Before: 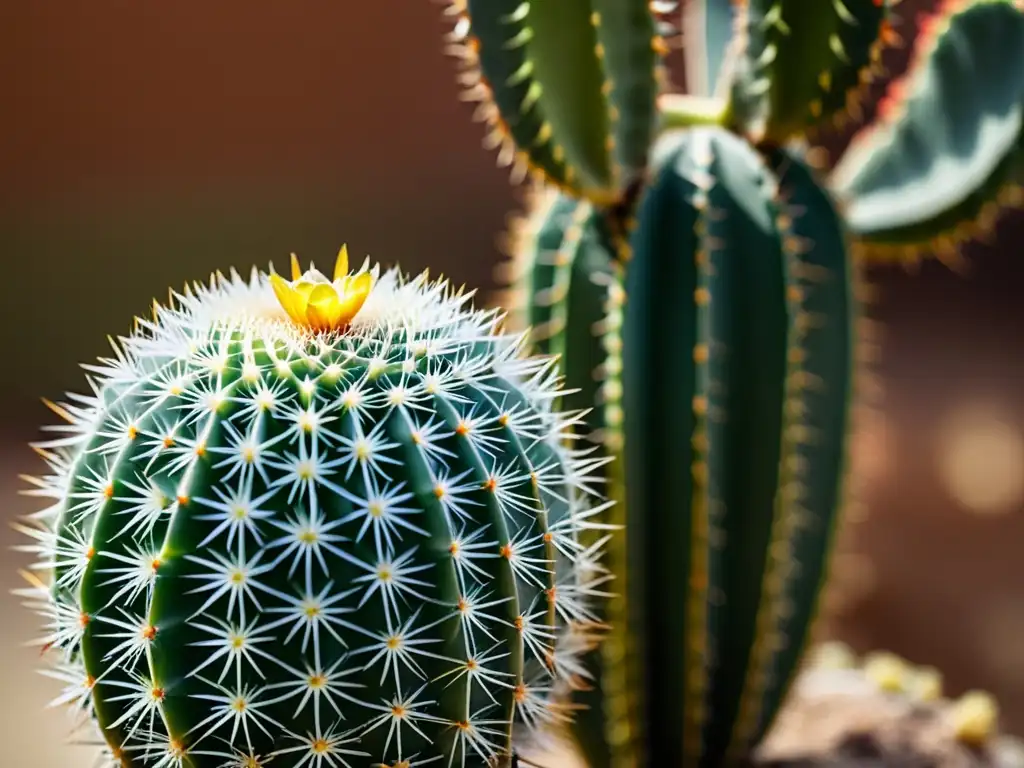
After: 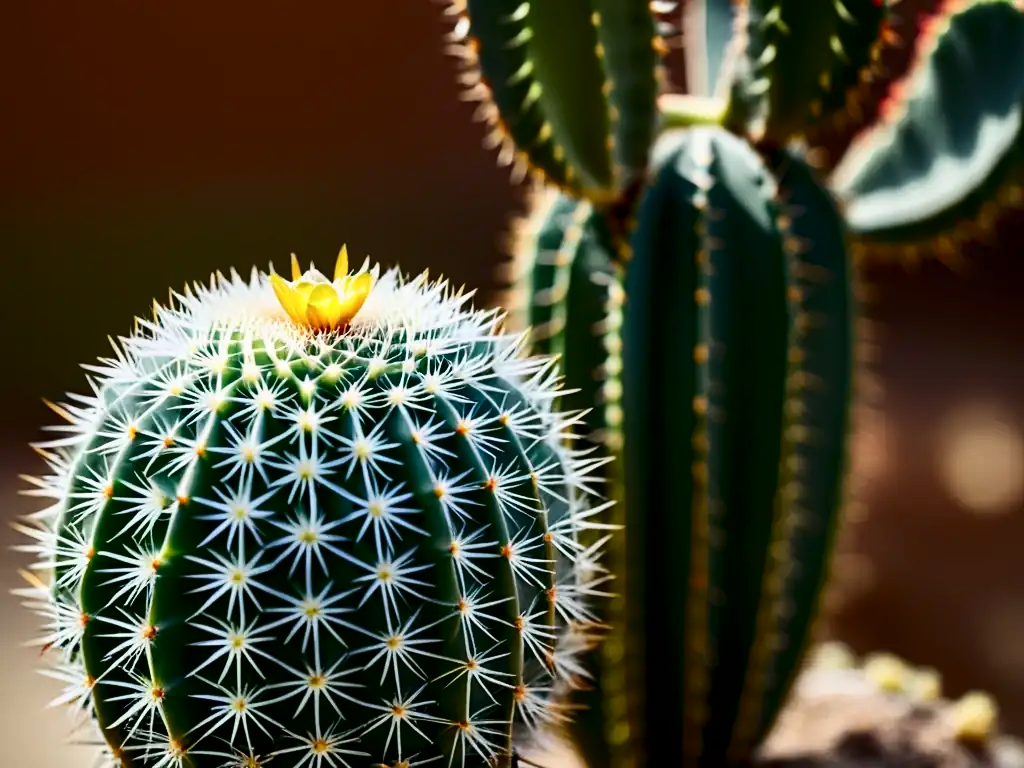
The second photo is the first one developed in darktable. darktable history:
tone curve: curves: ch0 [(0, 0) (0.003, 0) (0.011, 0) (0.025, 0) (0.044, 0.006) (0.069, 0.024) (0.1, 0.038) (0.136, 0.052) (0.177, 0.08) (0.224, 0.112) (0.277, 0.145) (0.335, 0.206) (0.399, 0.284) (0.468, 0.372) (0.543, 0.477) (0.623, 0.593) (0.709, 0.717) (0.801, 0.815) (0.898, 0.92) (1, 1)], color space Lab, independent channels, preserve colors none
